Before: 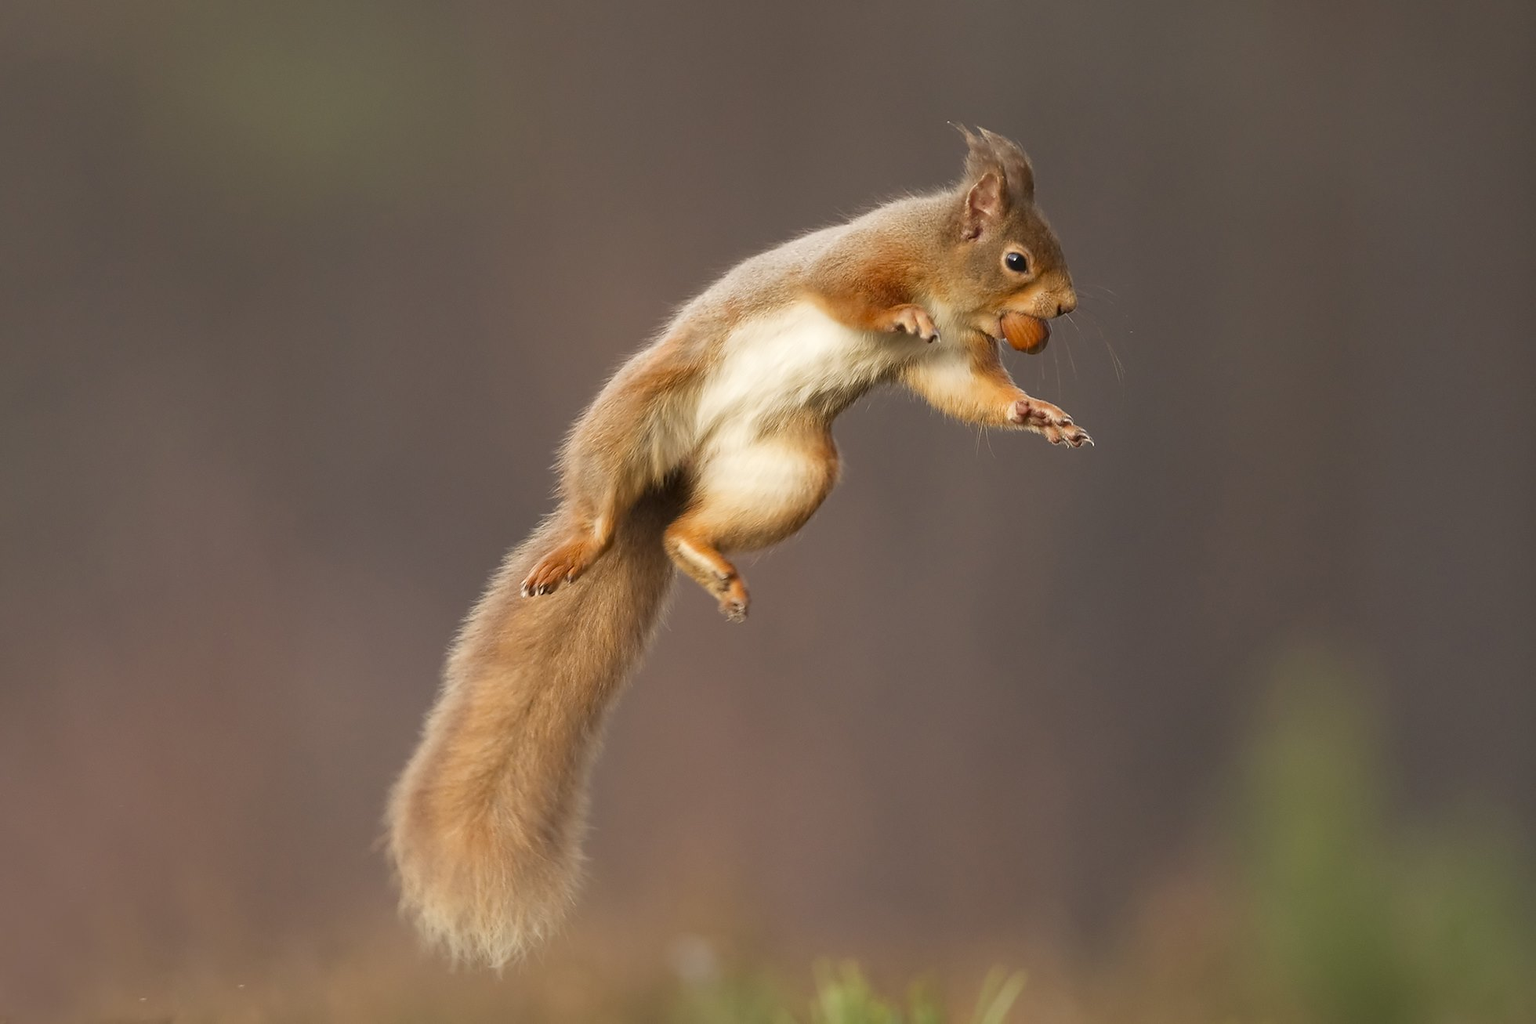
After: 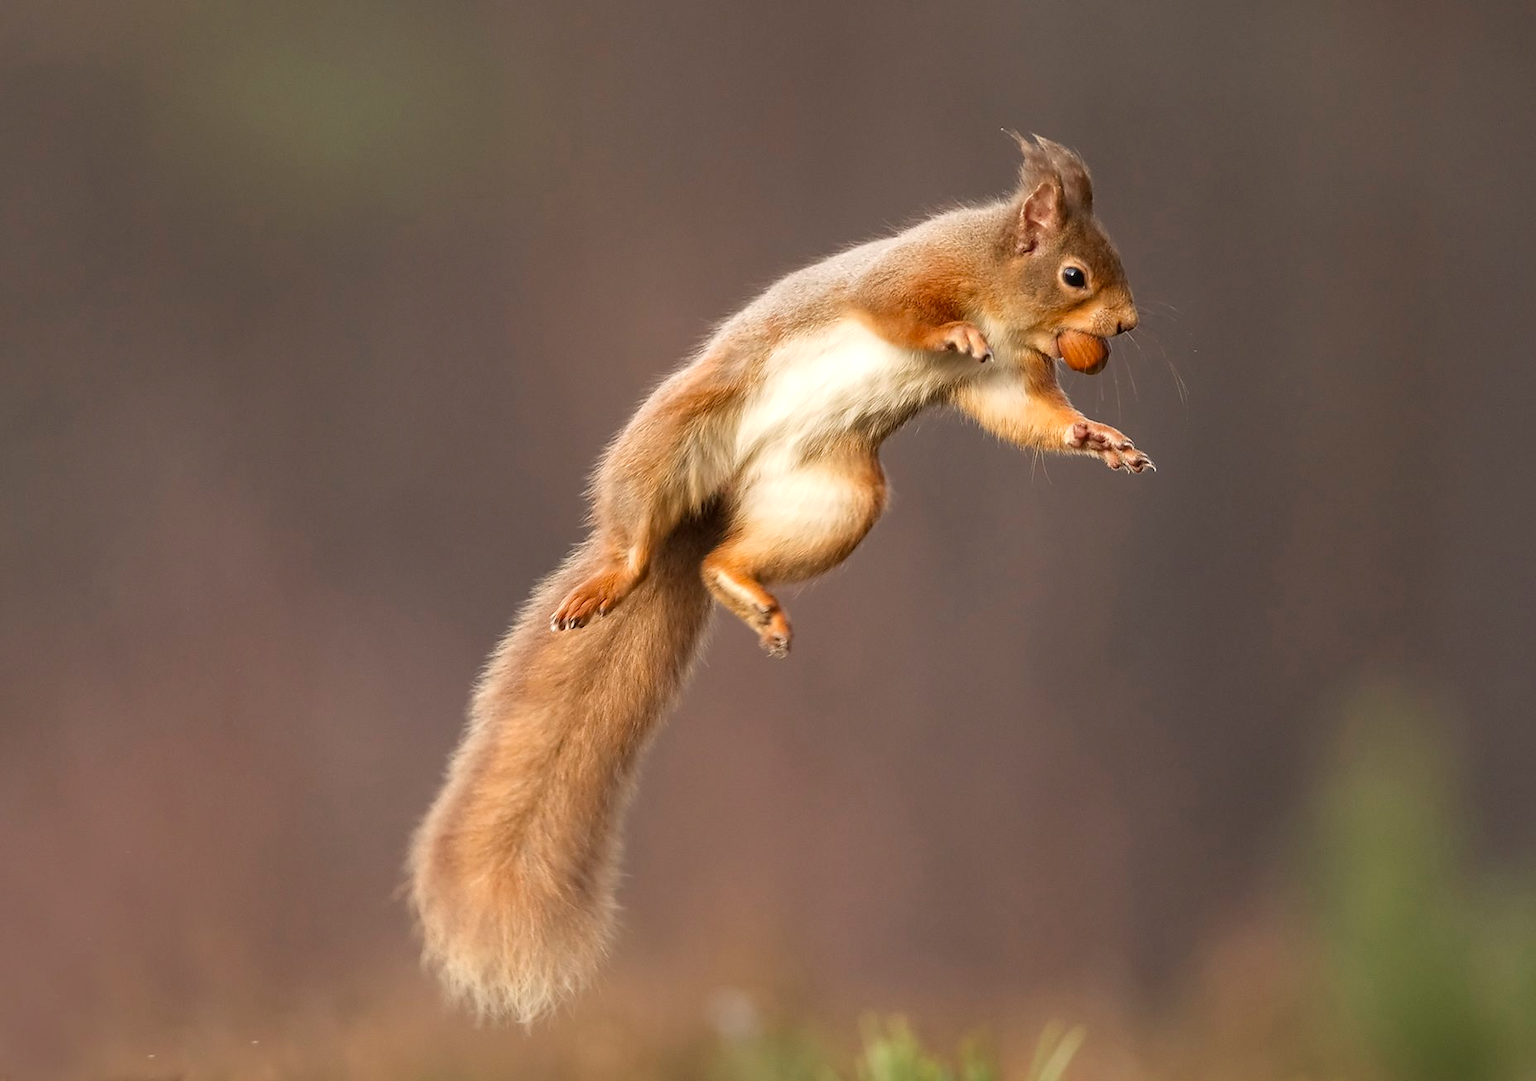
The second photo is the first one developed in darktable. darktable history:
local contrast: detail 130%
crop and rotate: left 0%, right 5.339%
